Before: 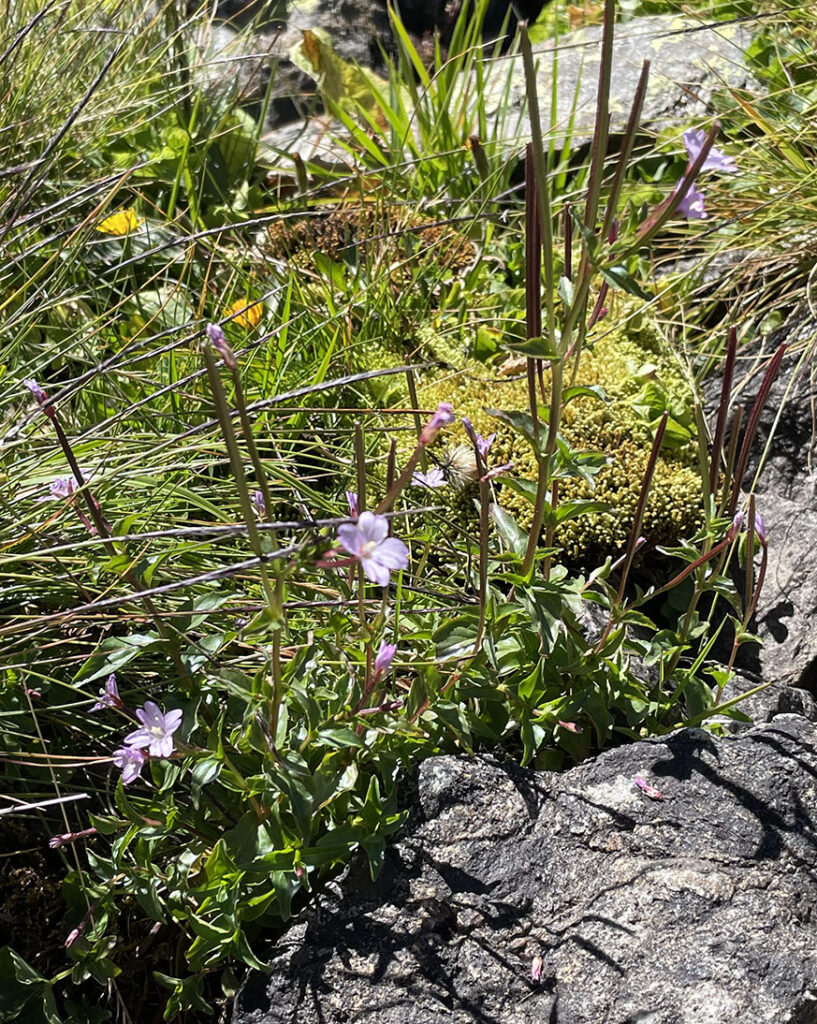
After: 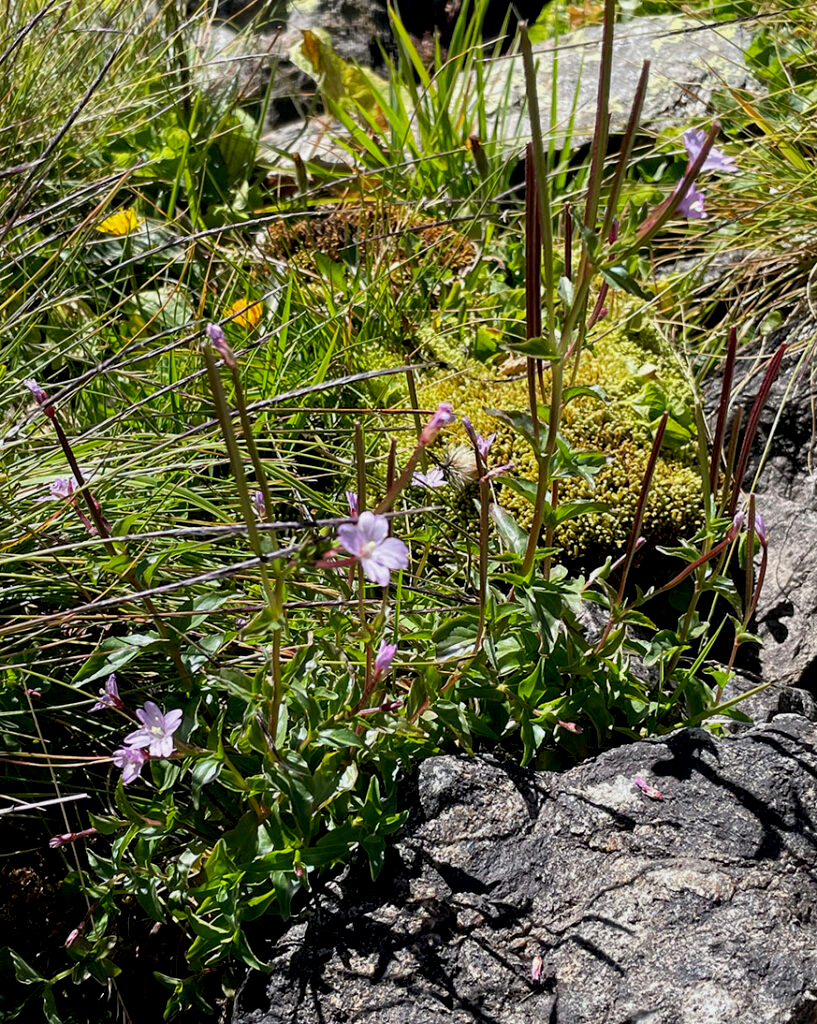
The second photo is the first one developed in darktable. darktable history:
exposure: black level correction 0.009, exposure -0.161 EV, compensate highlight preservation false
